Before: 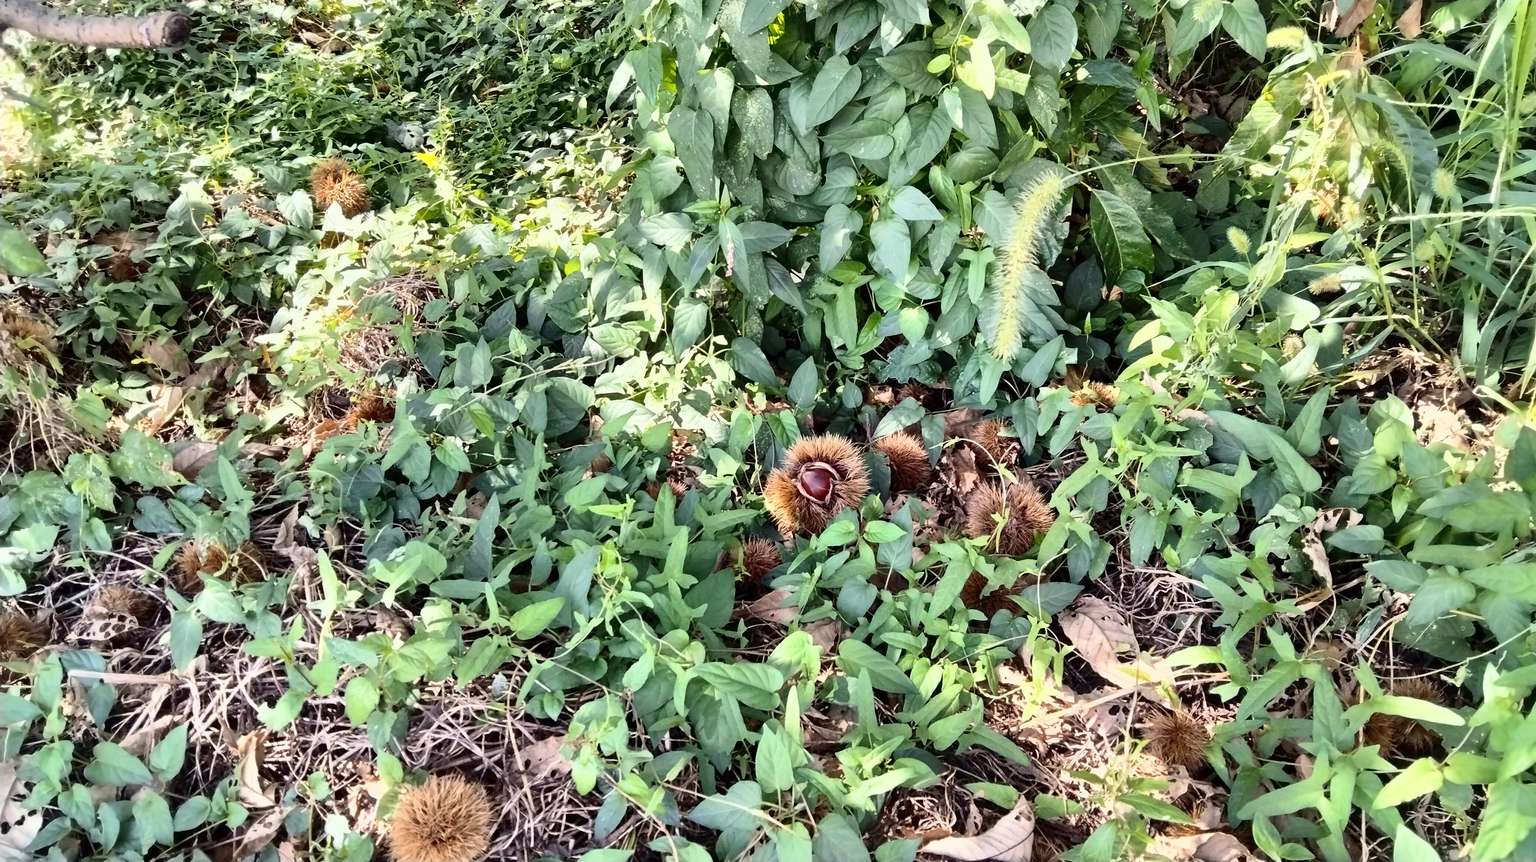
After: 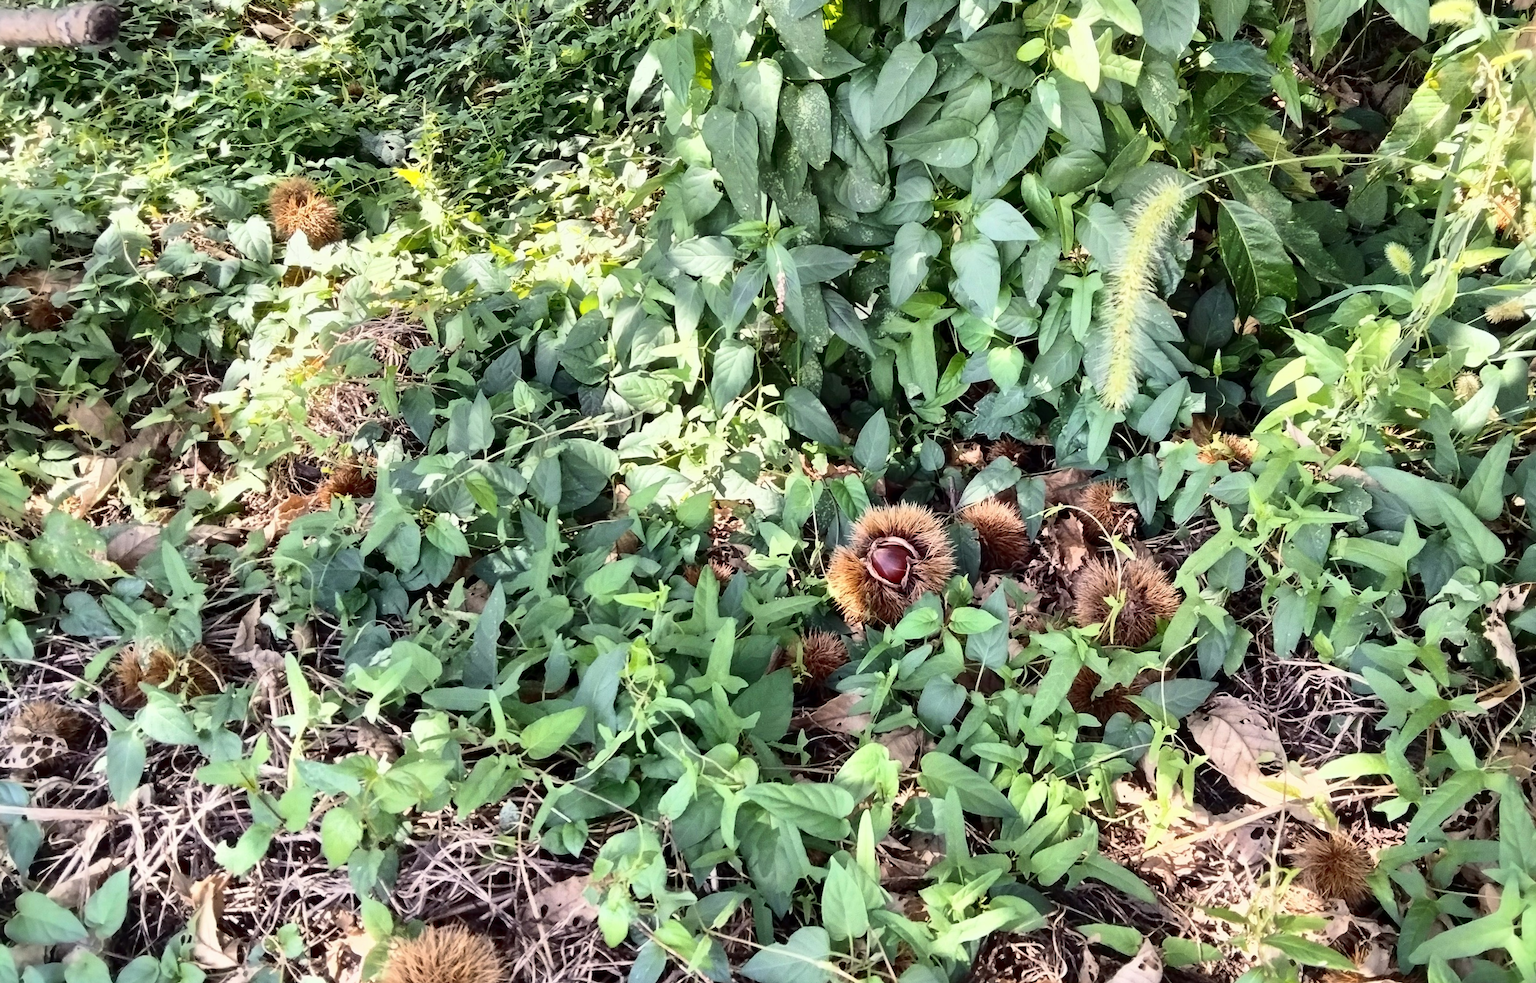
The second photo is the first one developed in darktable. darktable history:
crop and rotate: angle 0.928°, left 4.348%, top 1.033%, right 11.112%, bottom 2.543%
